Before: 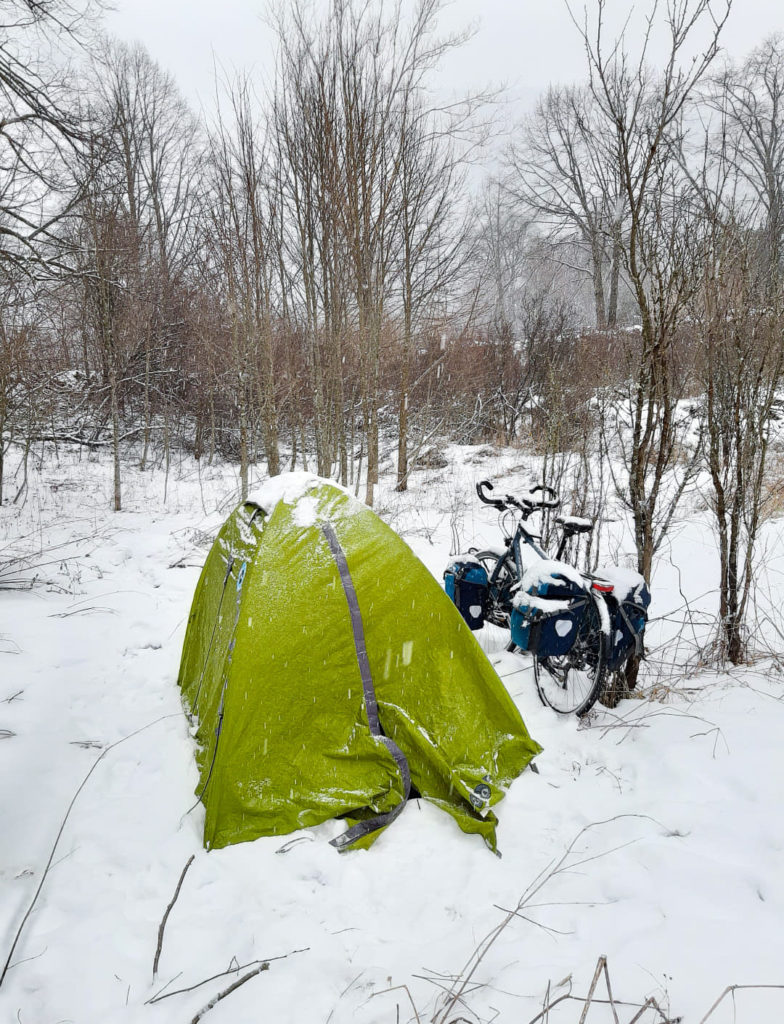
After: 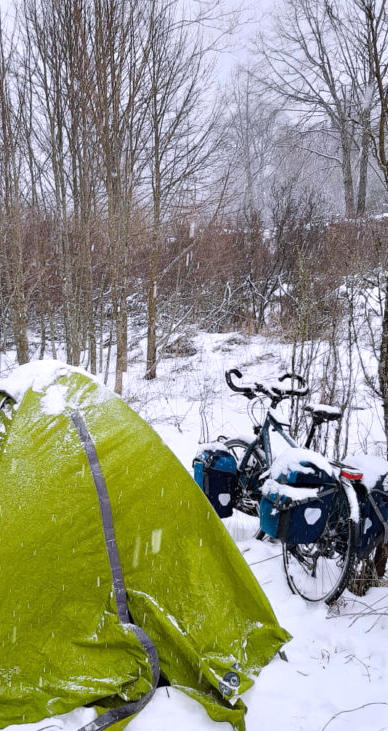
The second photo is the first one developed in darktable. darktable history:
tone equalizer: on, module defaults
white balance: red 1.004, blue 1.096
crop: left 32.075%, top 10.976%, right 18.355%, bottom 17.596%
